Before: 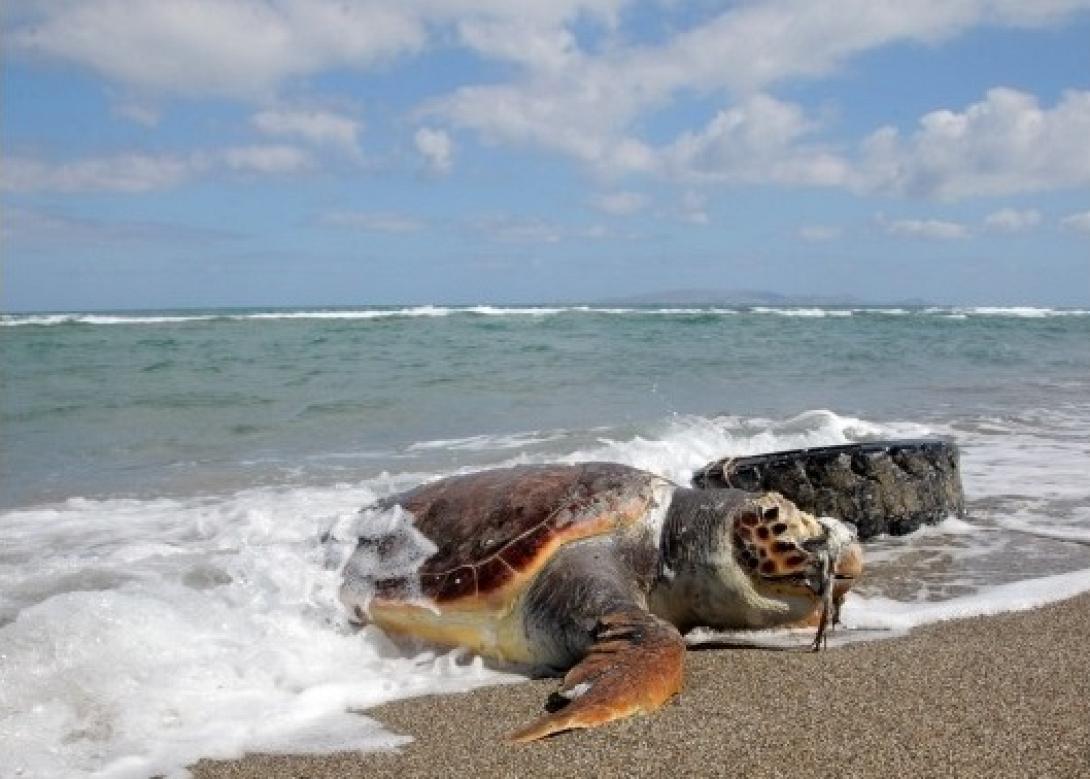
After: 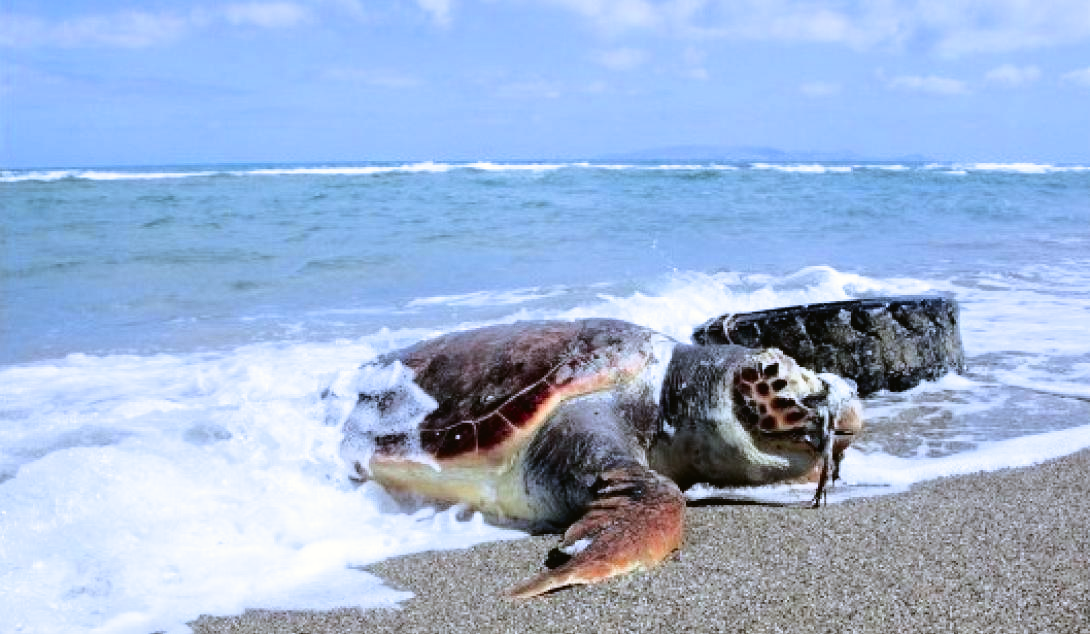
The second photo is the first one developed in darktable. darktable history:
crop and rotate: top 18.507%
filmic rgb: black relative exposure -8.07 EV, white relative exposure 3 EV, hardness 5.35, contrast 1.25
tone curve: curves: ch0 [(0, 0.021) (0.059, 0.053) (0.212, 0.18) (0.337, 0.304) (0.495, 0.505) (0.725, 0.731) (0.89, 0.919) (1, 1)]; ch1 [(0, 0) (0.094, 0.081) (0.285, 0.299) (0.413, 0.43) (0.479, 0.475) (0.54, 0.55) (0.615, 0.65) (0.683, 0.688) (1, 1)]; ch2 [(0, 0) (0.257, 0.217) (0.434, 0.434) (0.498, 0.507) (0.599, 0.578) (1, 1)], color space Lab, independent channels, preserve colors none
exposure: exposure 0.6 EV, compensate highlight preservation false
white balance: red 0.871, blue 1.249
